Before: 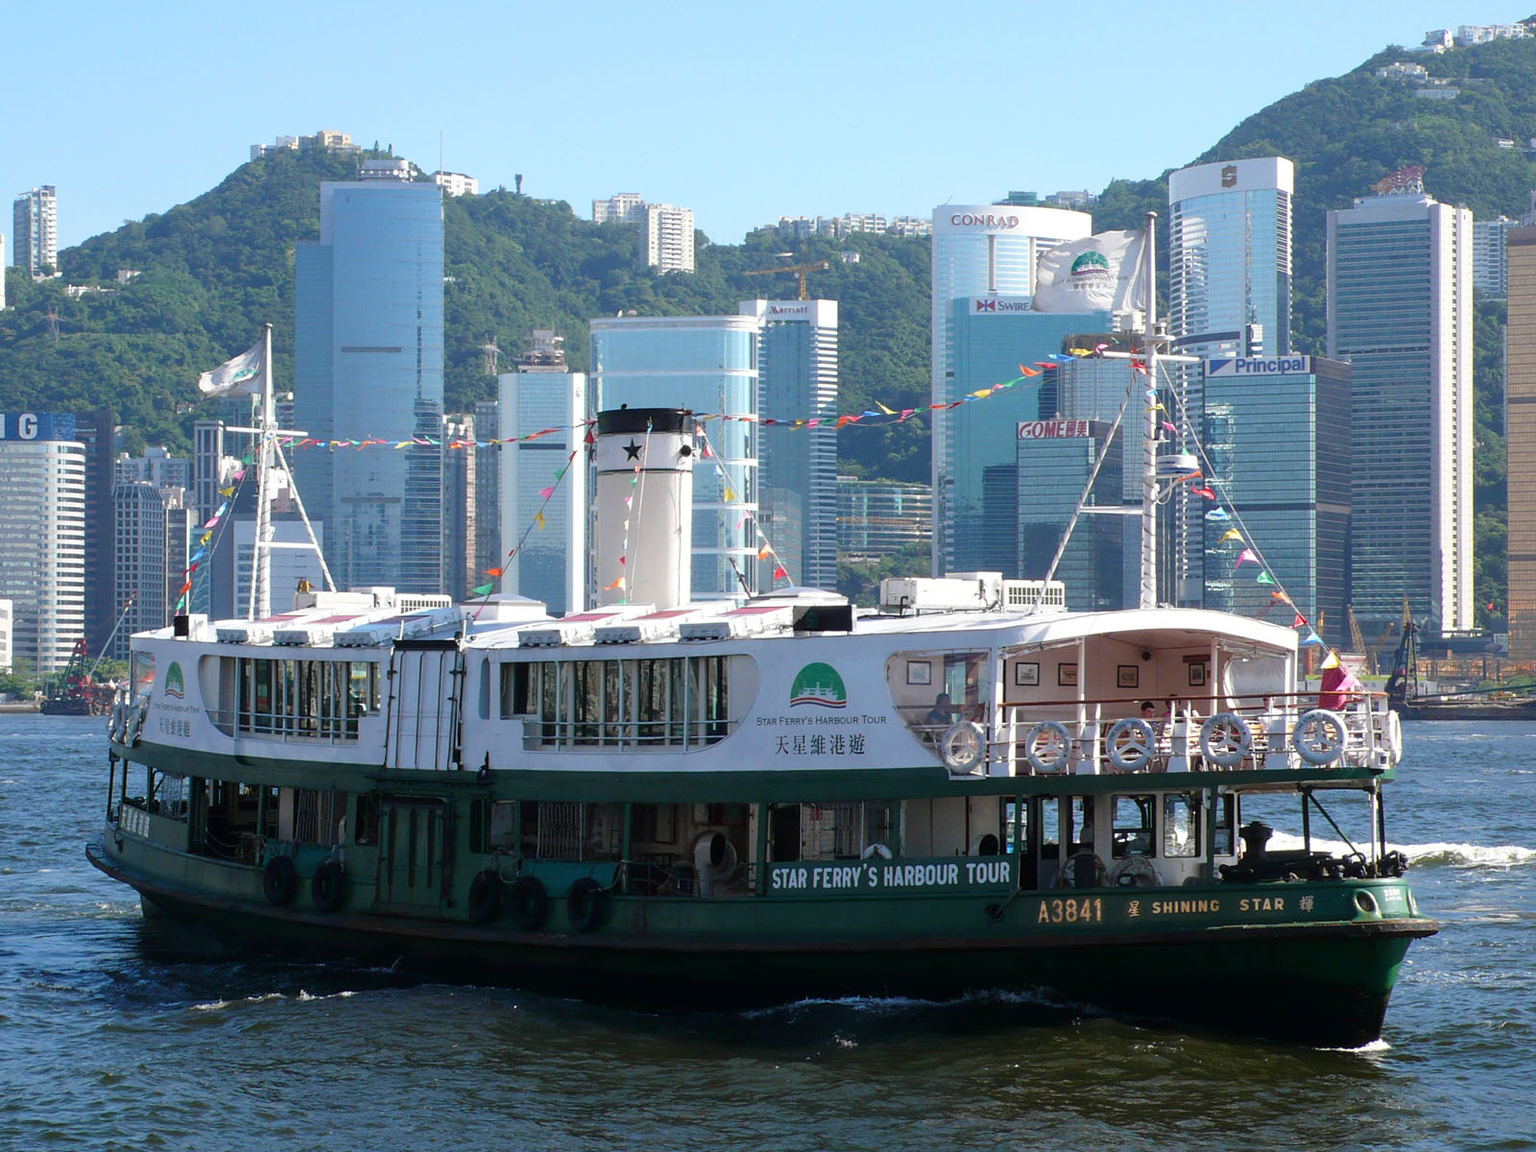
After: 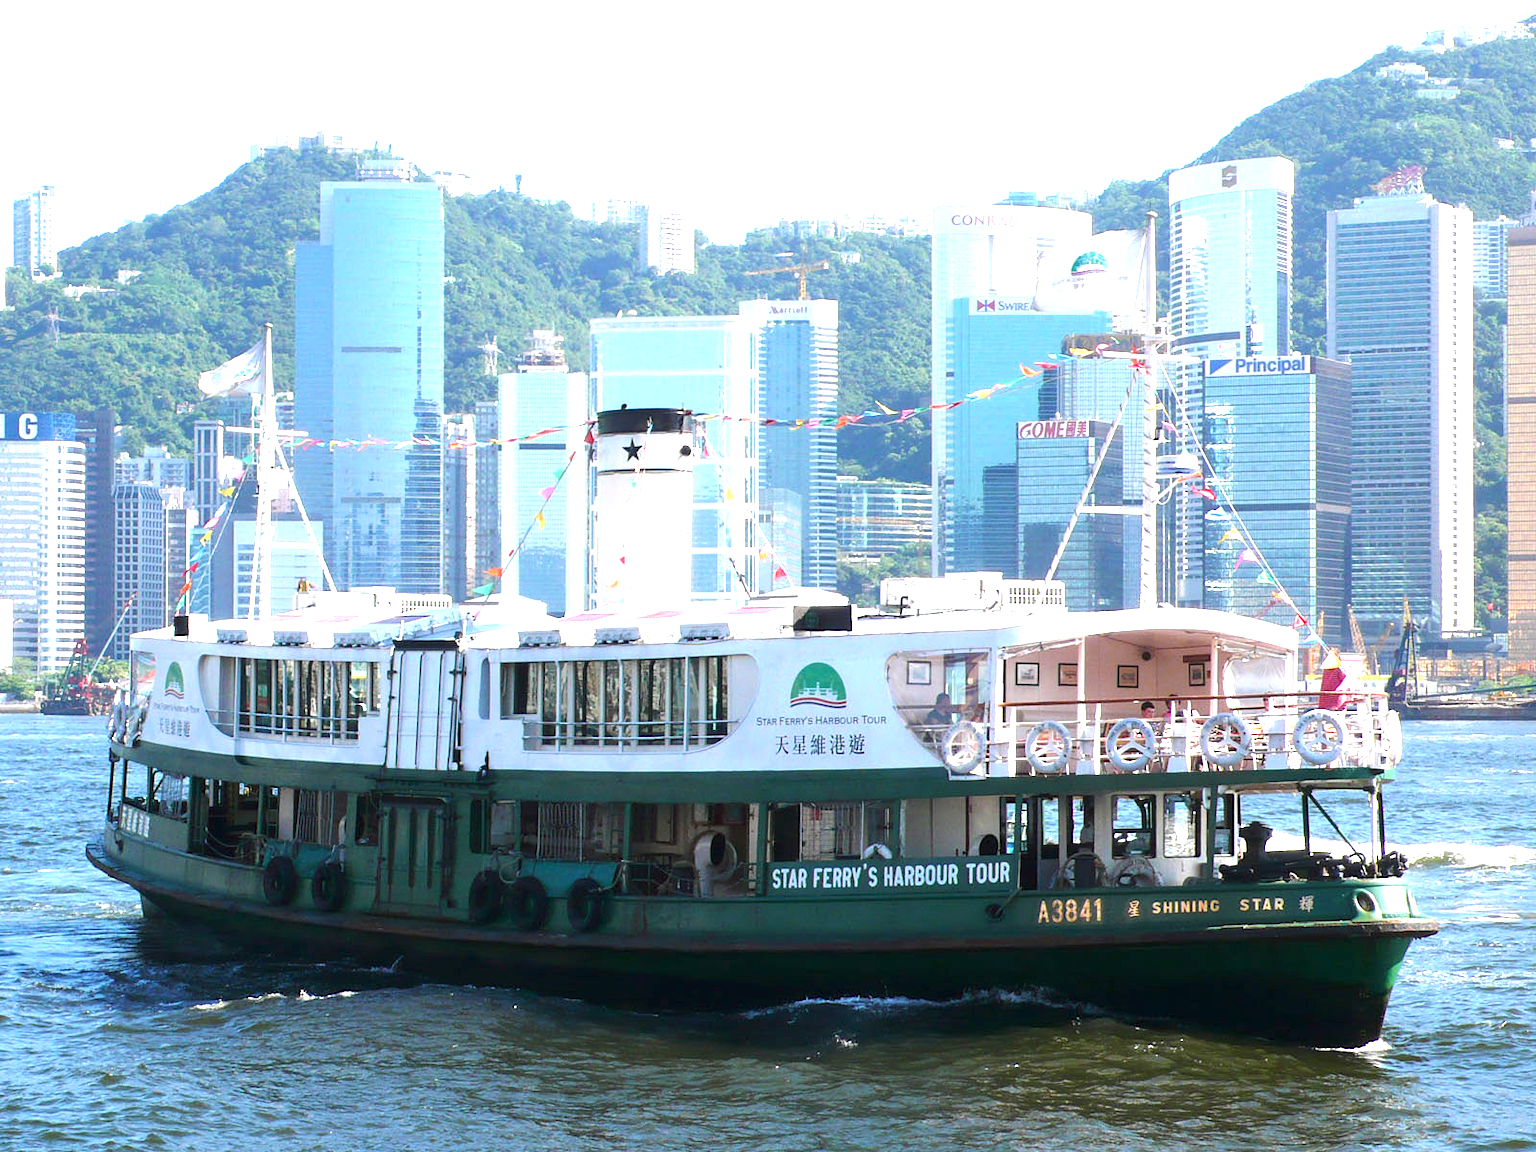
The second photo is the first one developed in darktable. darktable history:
exposure: black level correction 0, exposure 1.543 EV, compensate highlight preservation false
